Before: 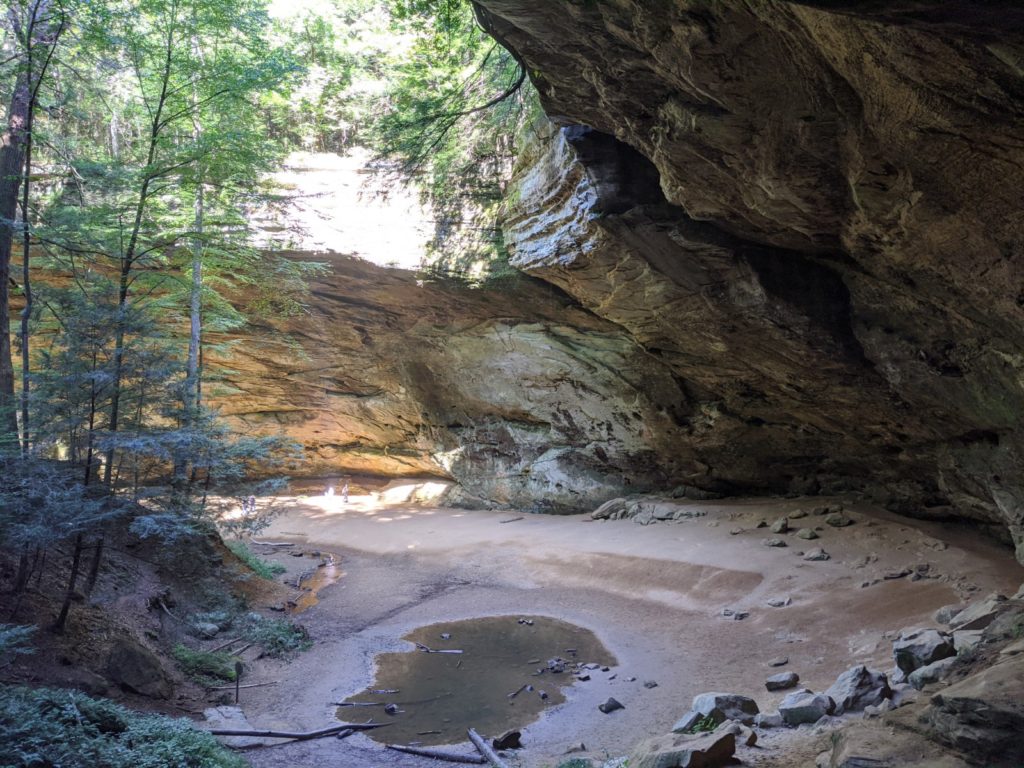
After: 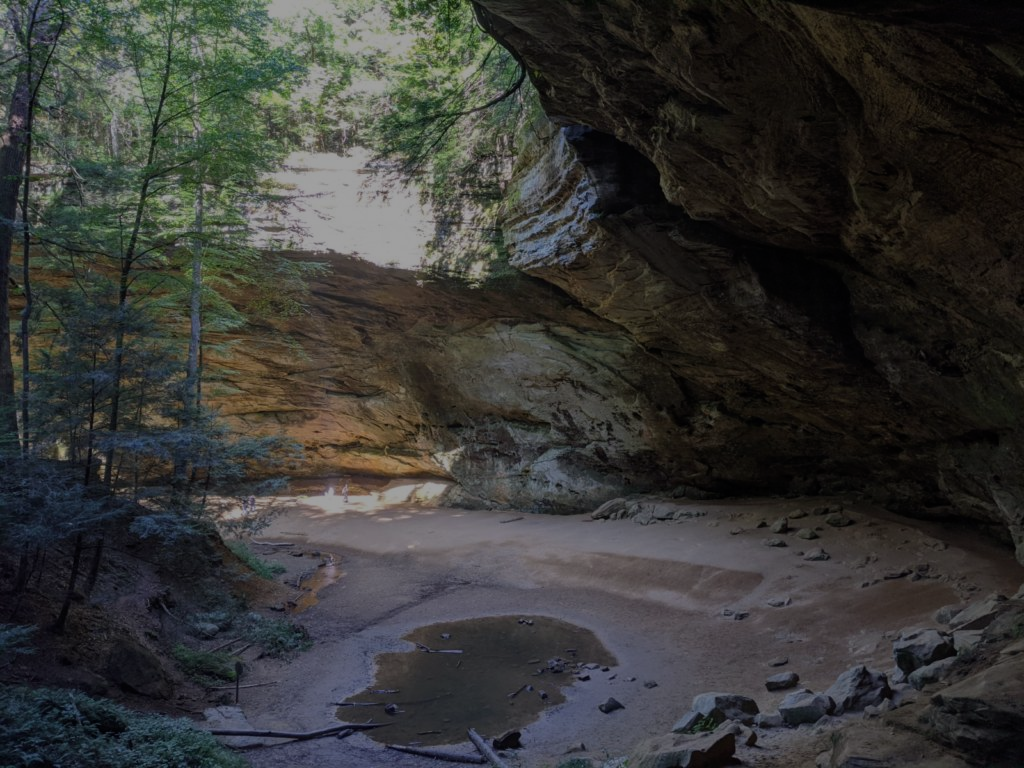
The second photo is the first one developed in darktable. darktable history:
exposure: exposure -1.946 EV, compensate highlight preservation false
base curve: curves: ch0 [(0, 0) (0.688, 0.865) (1, 1)], exposure shift 0.01, preserve colors none
